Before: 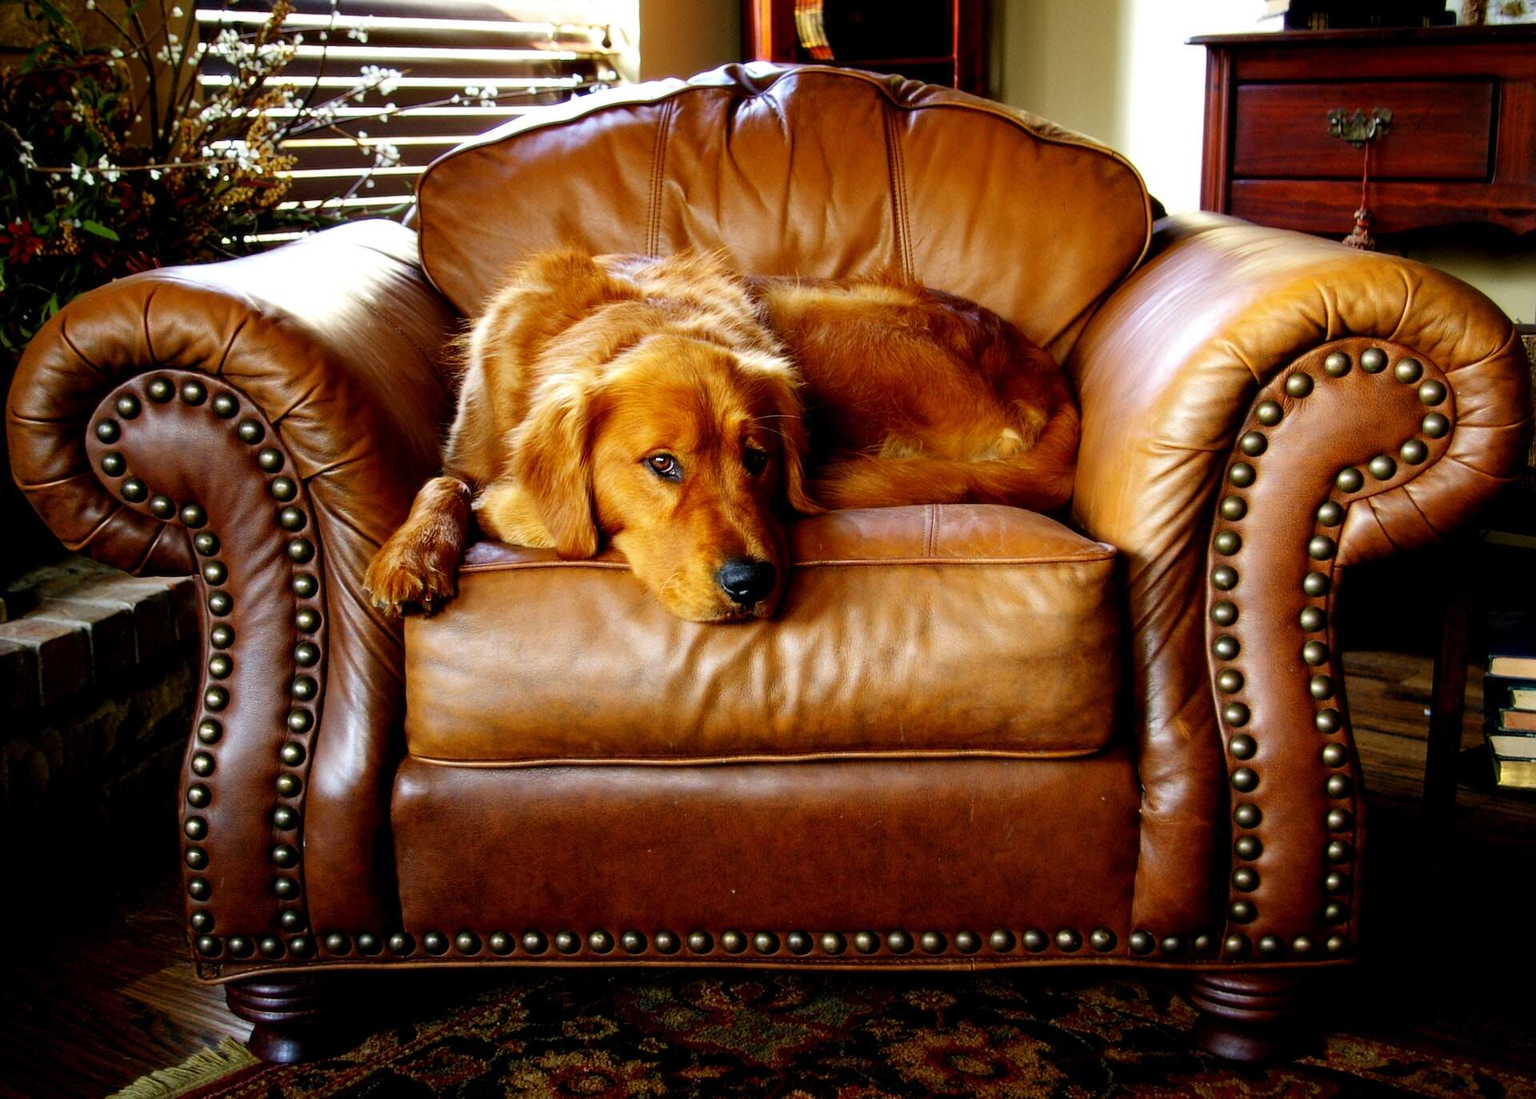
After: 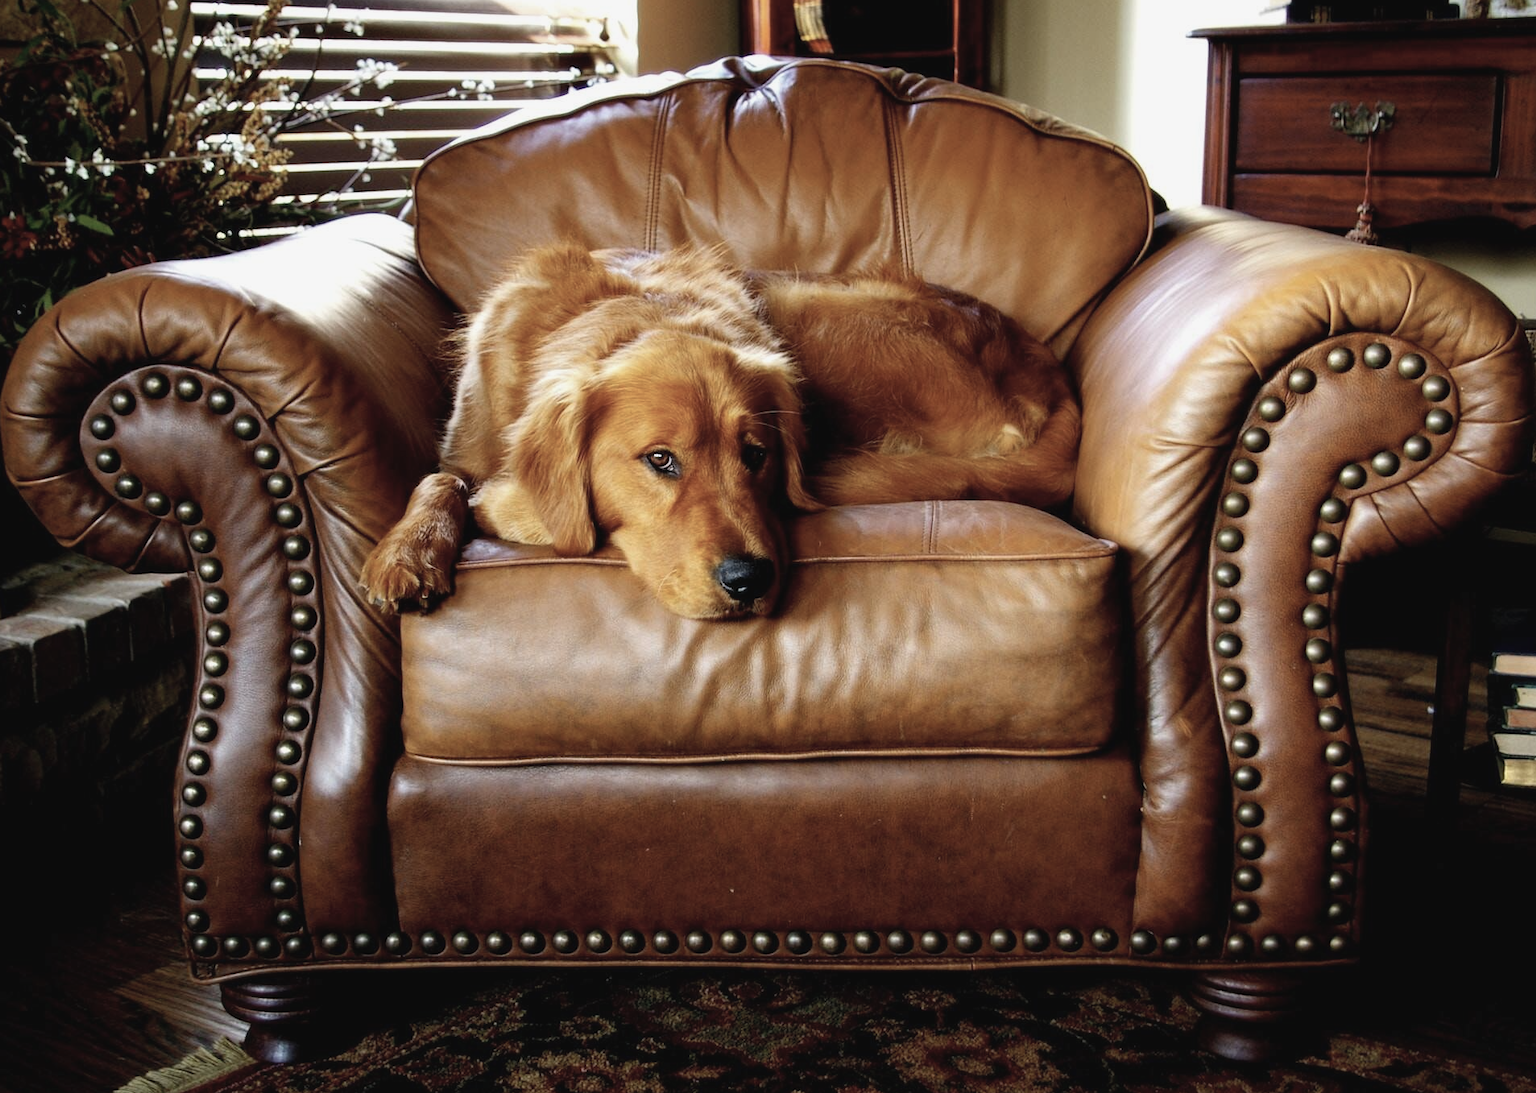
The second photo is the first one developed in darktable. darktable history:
crop: left 0.433%, top 0.679%, right 0.209%, bottom 0.464%
contrast brightness saturation: contrast -0.061, saturation -0.416
